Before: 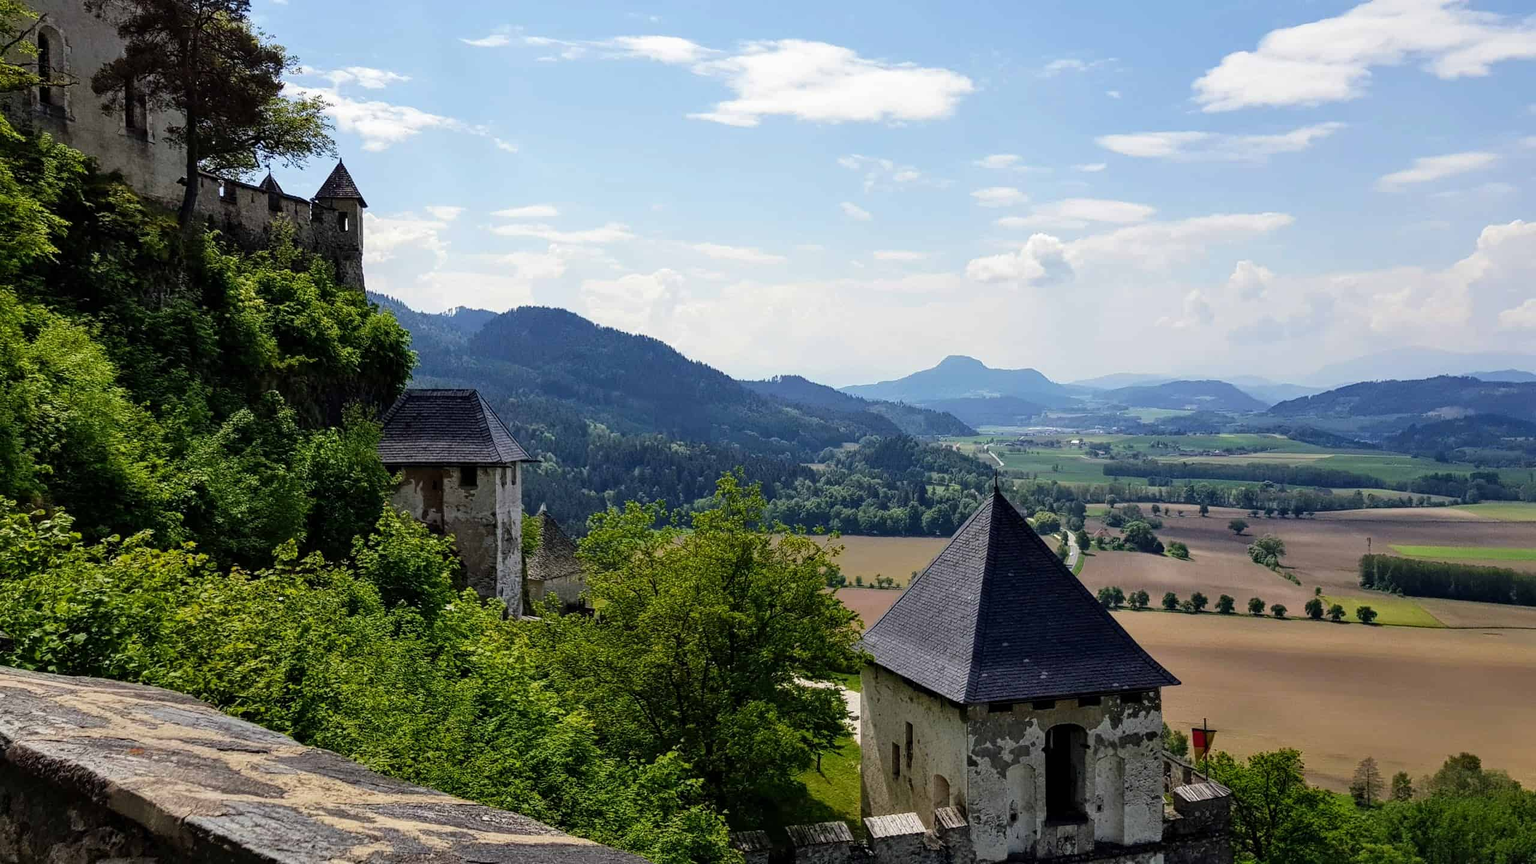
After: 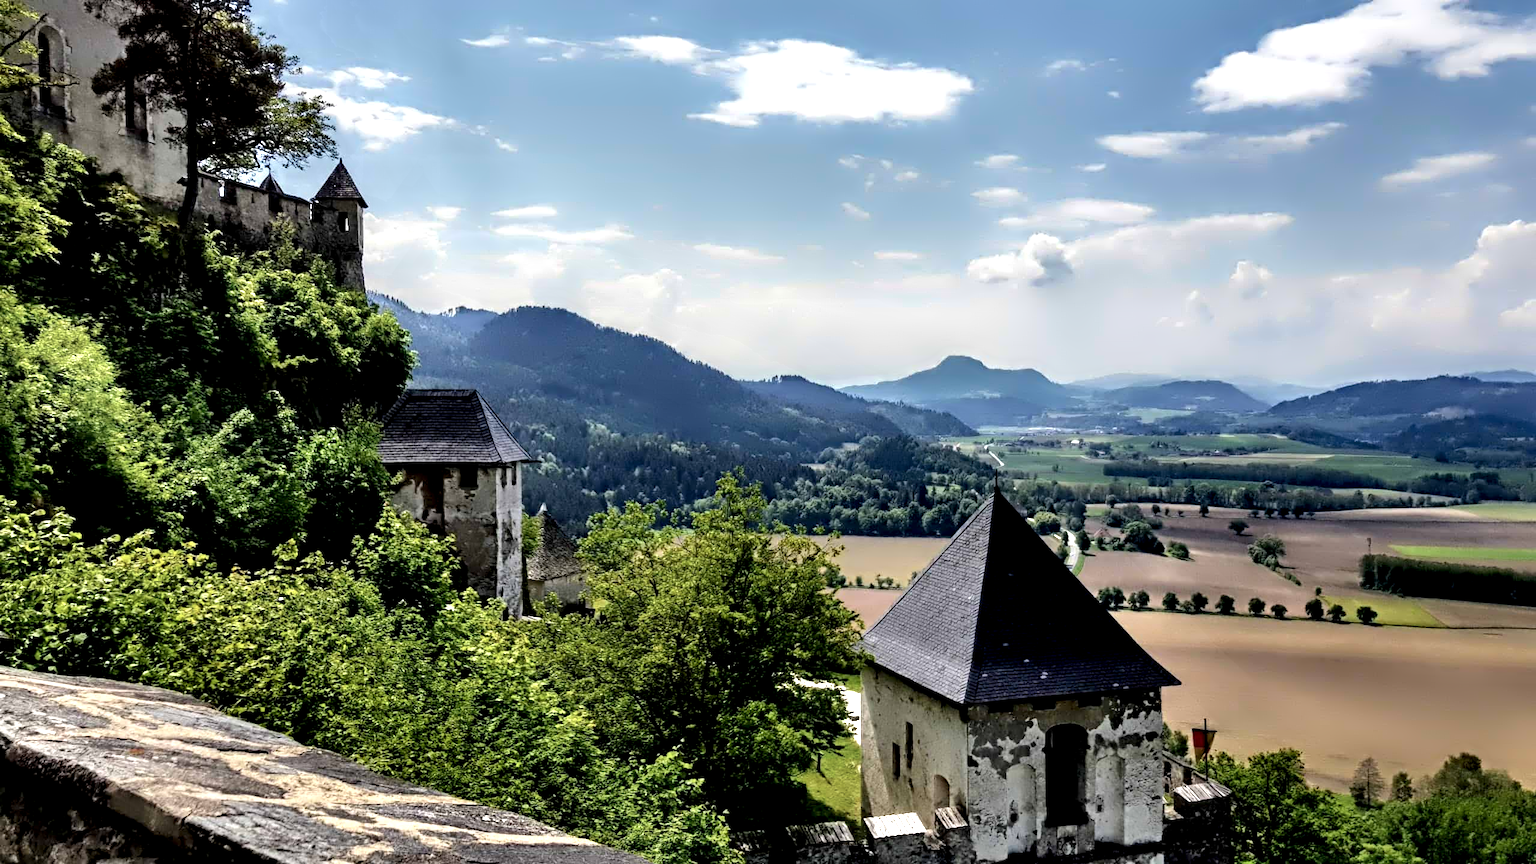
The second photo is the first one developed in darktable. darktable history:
contrast equalizer: y [[0.783, 0.666, 0.575, 0.77, 0.556, 0.501], [0.5 ×6], [0.5 ×6], [0, 0.02, 0.272, 0.399, 0.062, 0], [0 ×6]]
shadows and highlights: white point adjustment 0.05, highlights color adjustment 55.9%, soften with gaussian
color balance rgb: on, module defaults
